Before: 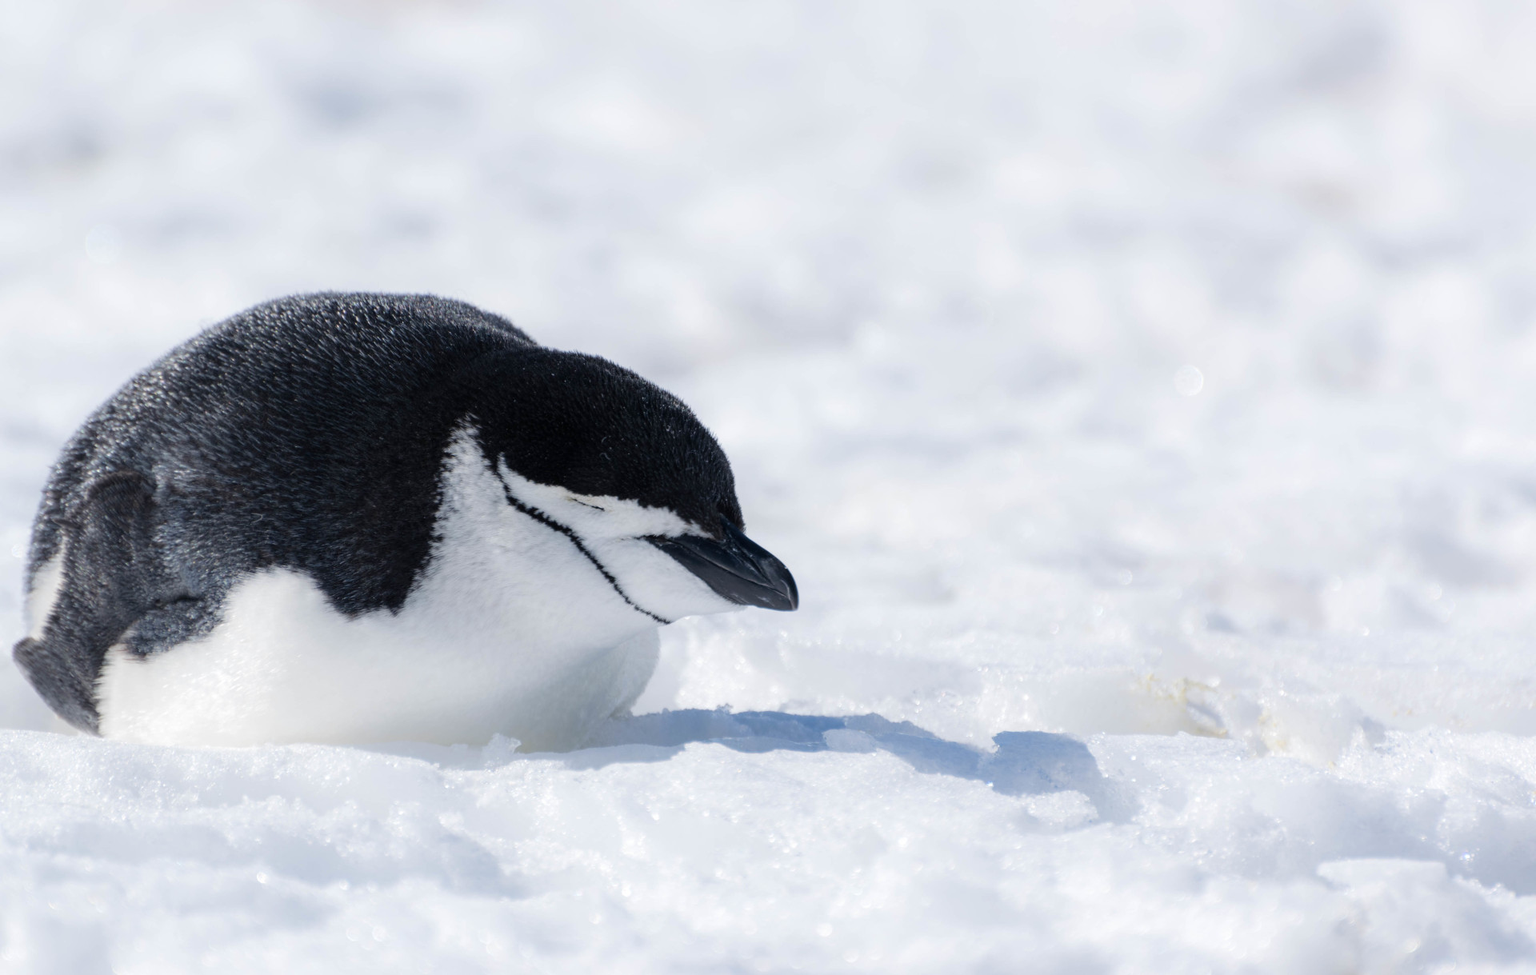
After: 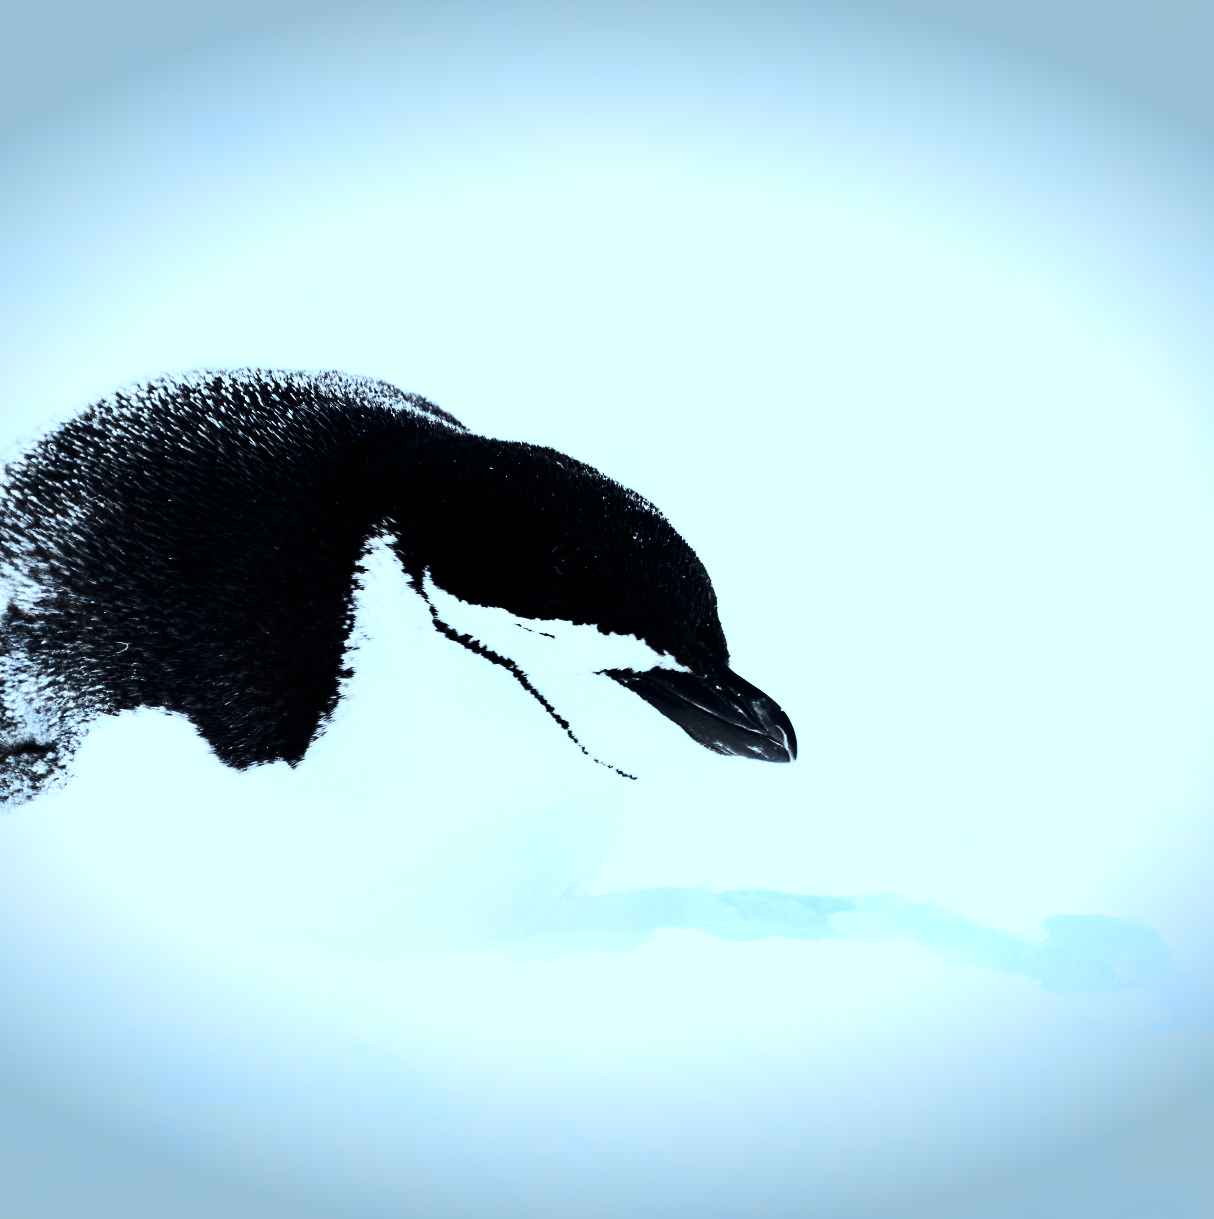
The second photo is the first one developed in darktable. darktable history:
base curve: curves: ch0 [(0, 0) (0.007, 0.004) (0.027, 0.03) (0.046, 0.07) (0.207, 0.54) (0.442, 0.872) (0.673, 0.972) (1, 1)]
crop: left 10.434%, right 26.312%
contrast brightness saturation: contrast 0.51, saturation -0.09
vignetting: fall-off start 100%, saturation 0.377, width/height ratio 1.308
color correction: highlights a* -12.31, highlights b* -18.02, saturation 0.701
